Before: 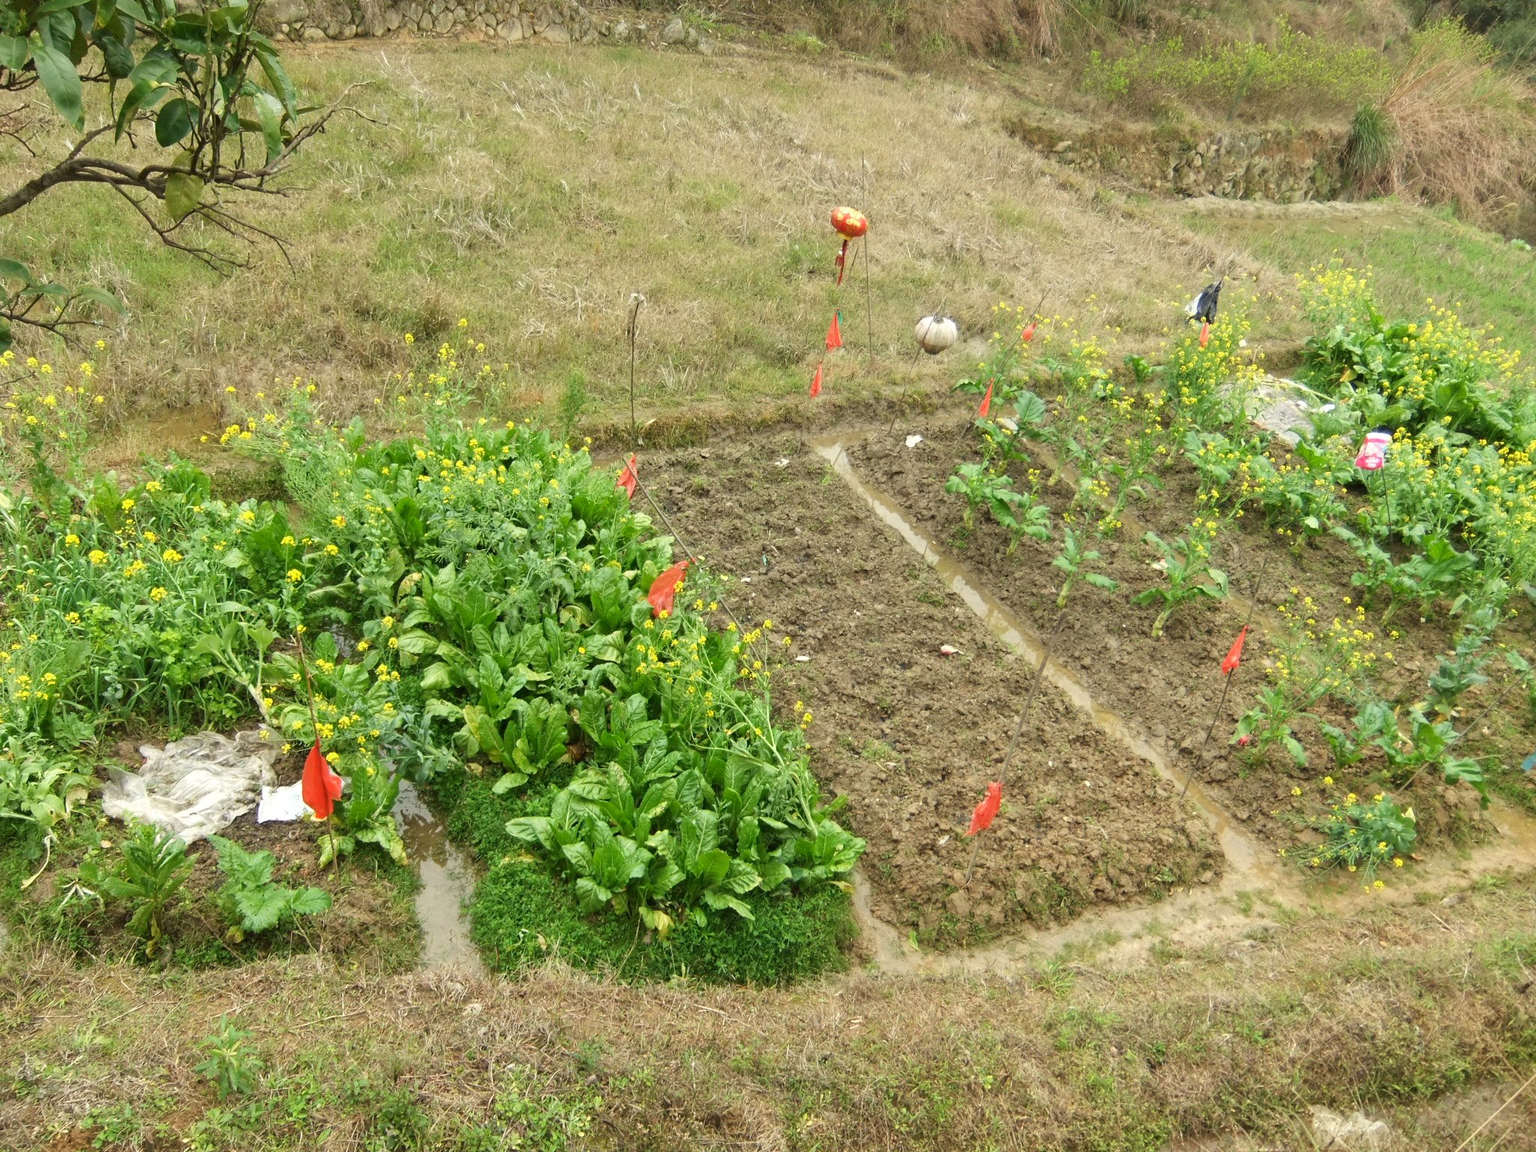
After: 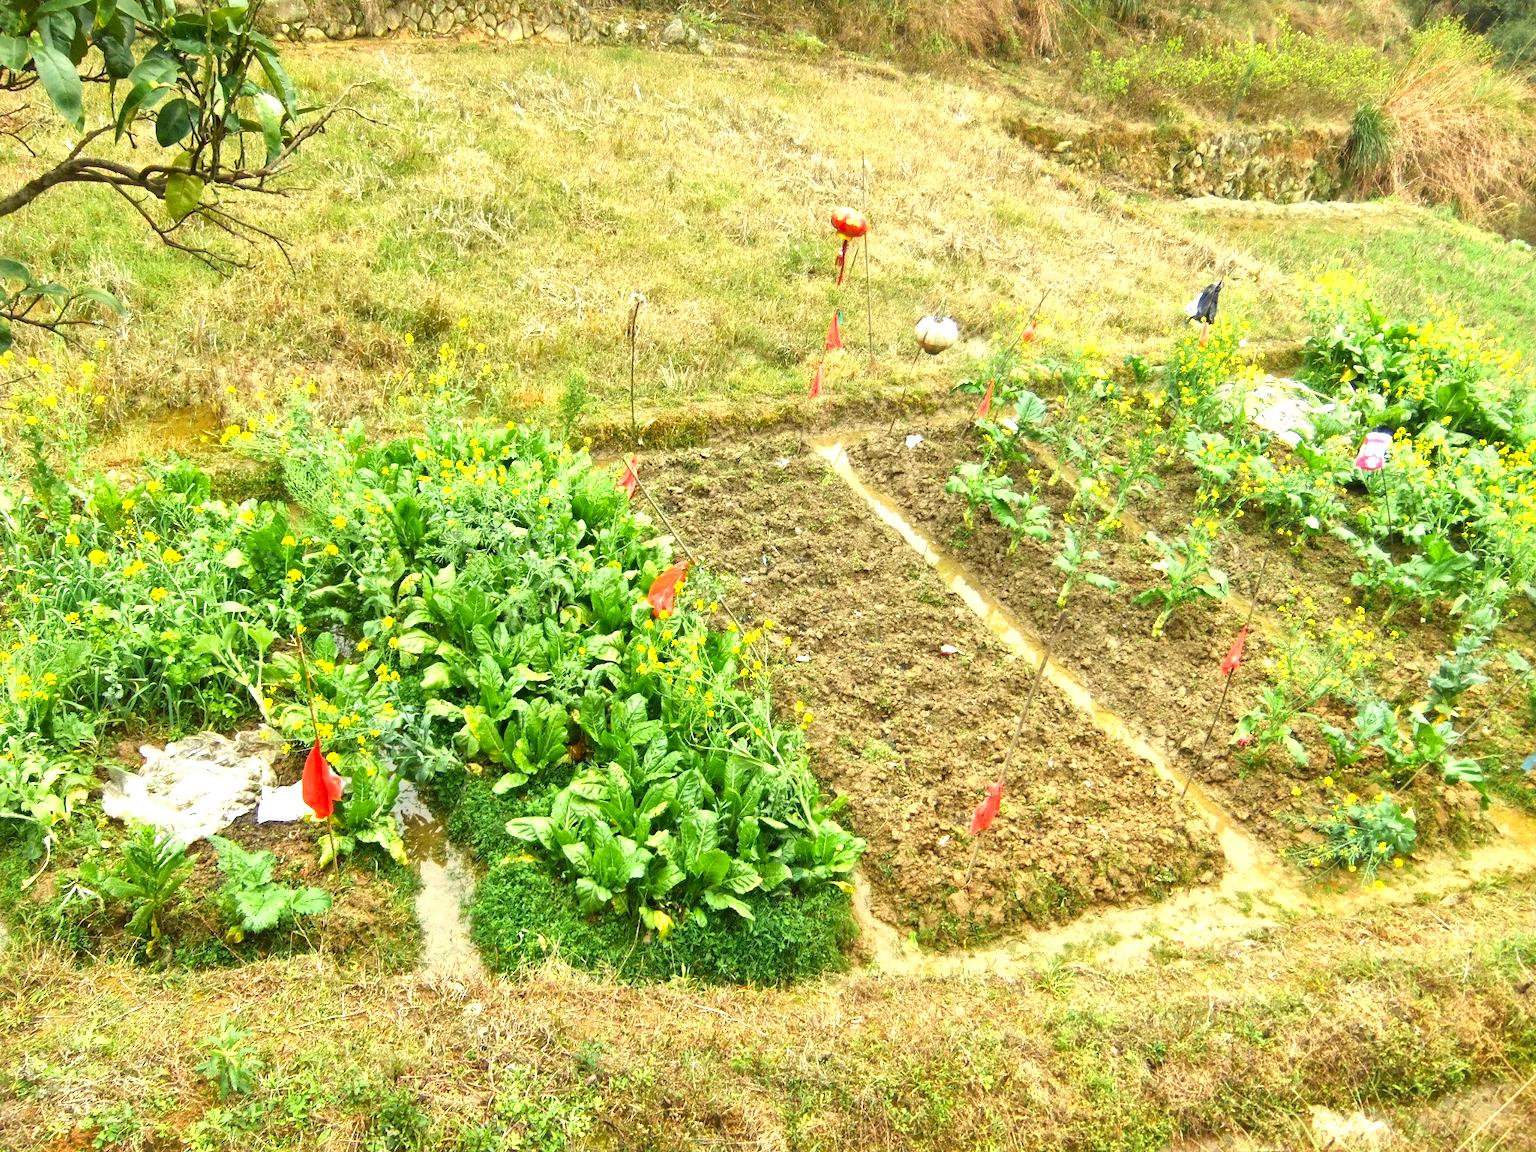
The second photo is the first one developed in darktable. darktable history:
exposure: black level correction 0, exposure 0.703 EV, compensate highlight preservation false
color zones: curves: ch0 [(0.224, 0.526) (0.75, 0.5)]; ch1 [(0.055, 0.526) (0.224, 0.761) (0.377, 0.526) (0.75, 0.5)]
local contrast: mode bilateral grid, contrast 20, coarseness 49, detail 150%, midtone range 0.2
